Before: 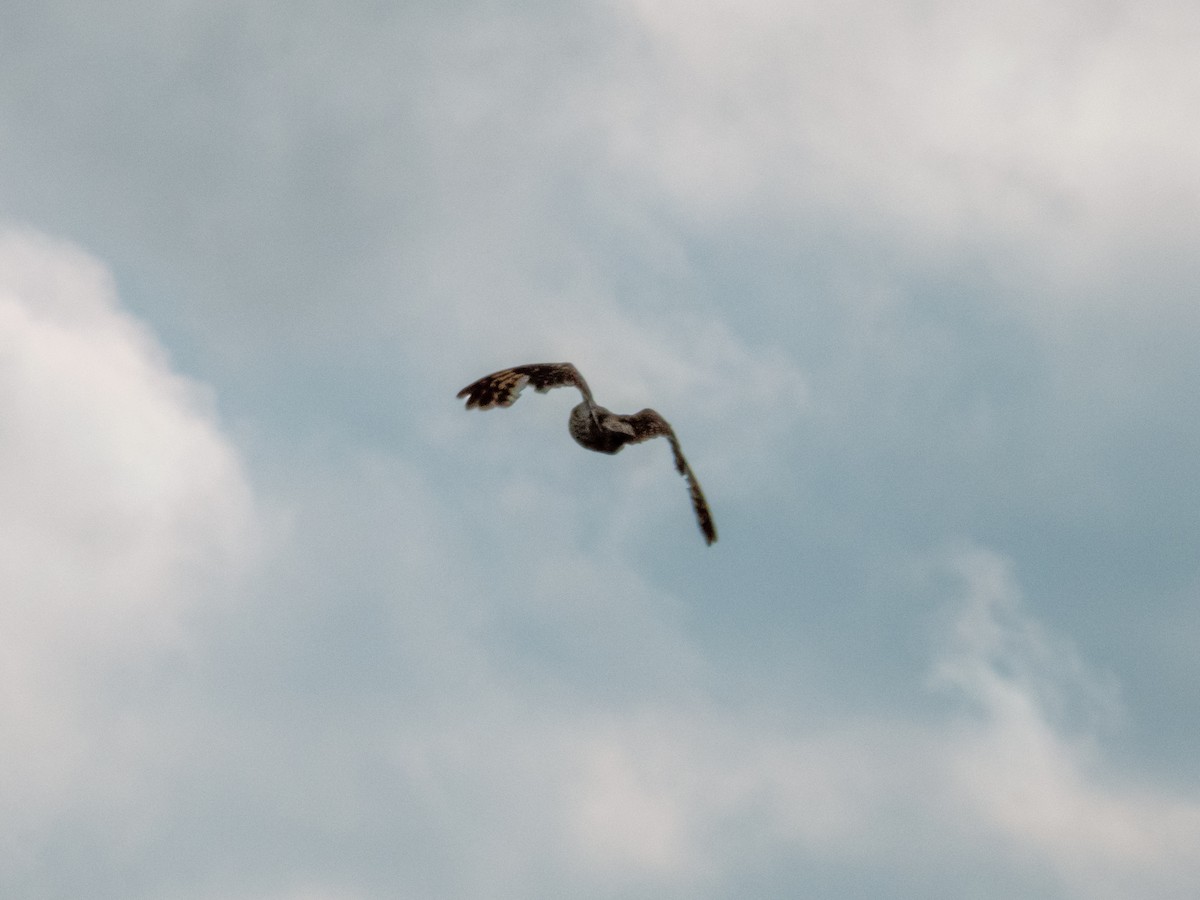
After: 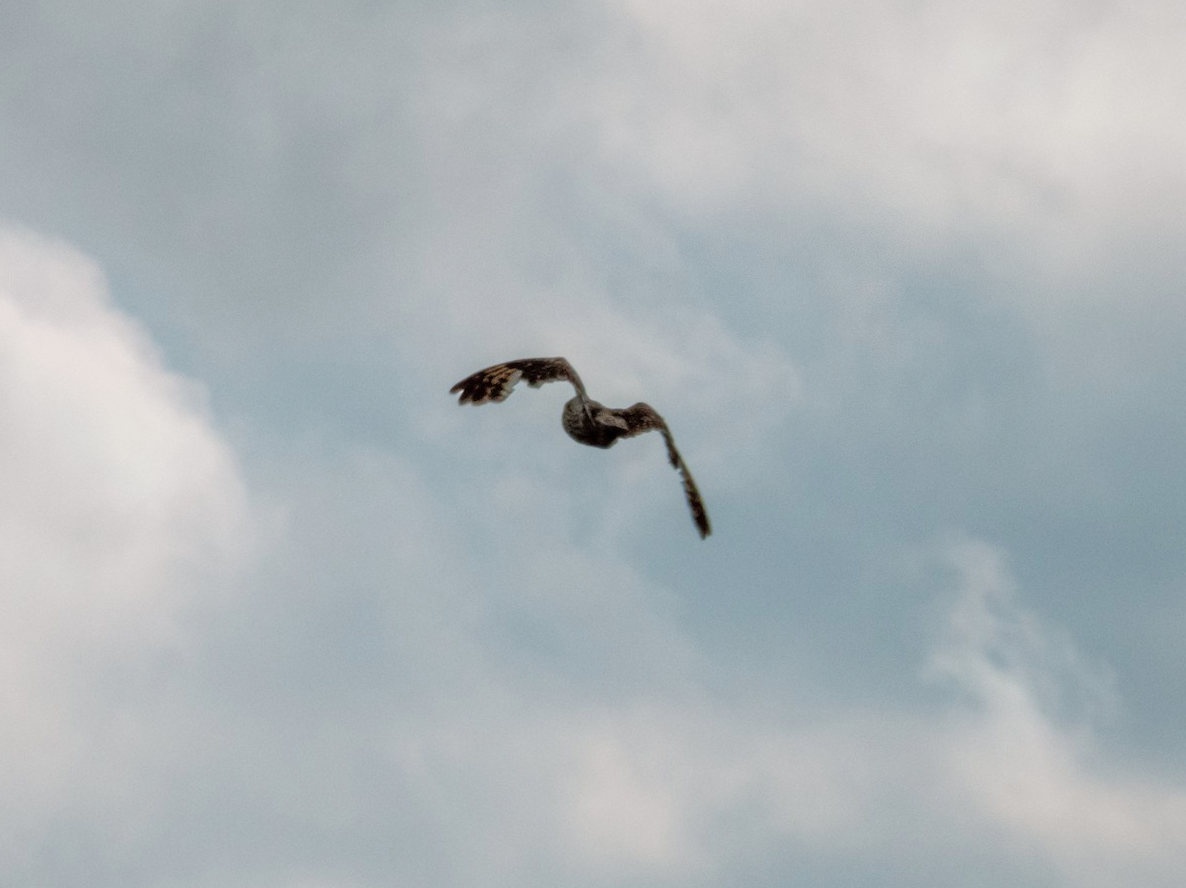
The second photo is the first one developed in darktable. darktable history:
rotate and perspective: rotation -0.45°, automatic cropping original format, crop left 0.008, crop right 0.992, crop top 0.012, crop bottom 0.988
contrast brightness saturation: saturation -0.05
